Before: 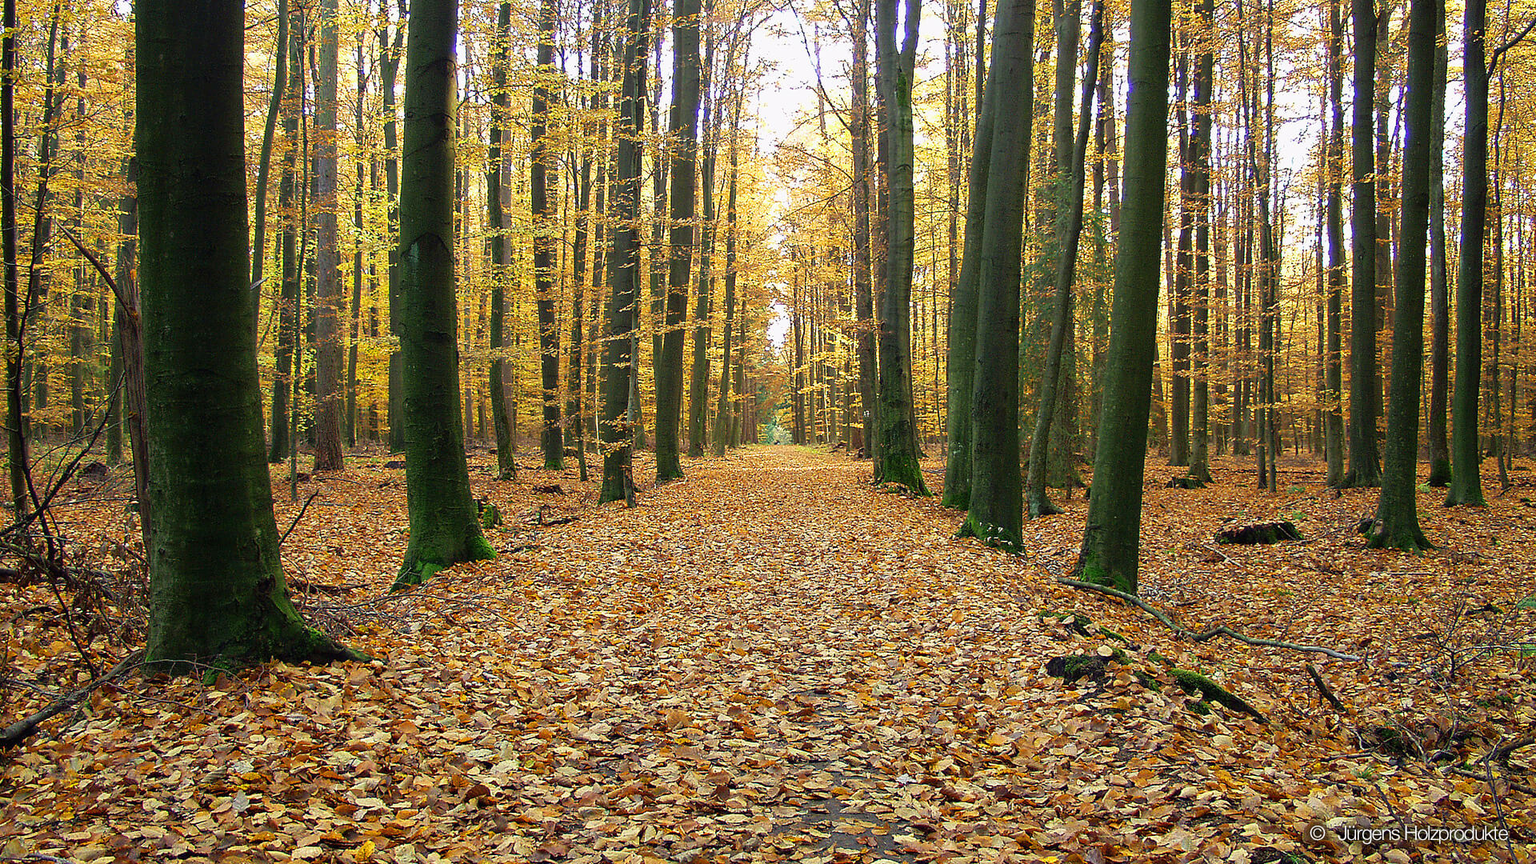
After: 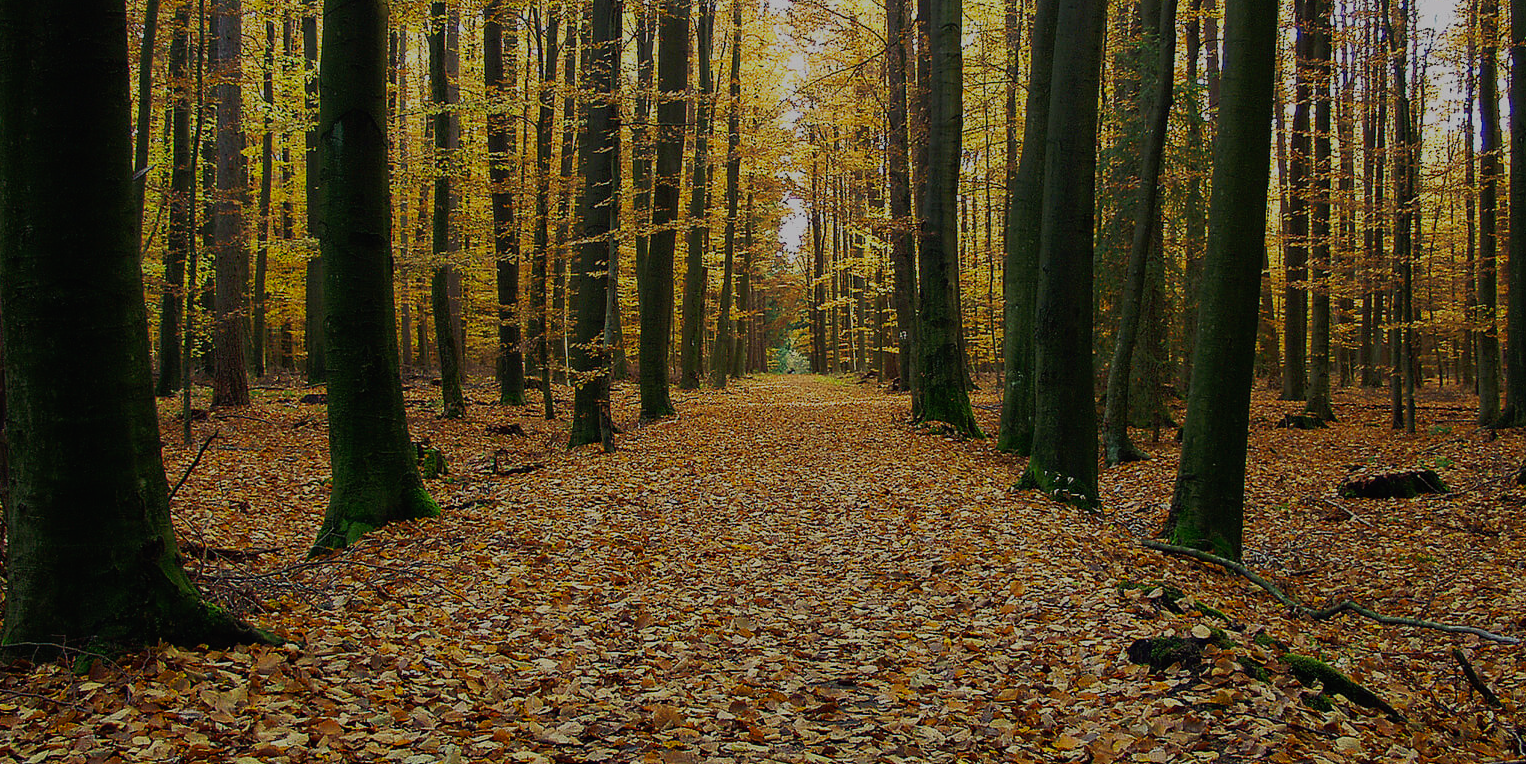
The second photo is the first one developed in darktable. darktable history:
base curve: curves: ch0 [(0, 0) (0.088, 0.125) (0.176, 0.251) (0.354, 0.501) (0.613, 0.749) (1, 0.877)], preserve colors none
exposure: exposure -2.097 EV, compensate highlight preservation false
tone curve: curves: ch0 [(0, 0) (0.003, 0.01) (0.011, 0.015) (0.025, 0.023) (0.044, 0.038) (0.069, 0.058) (0.1, 0.093) (0.136, 0.134) (0.177, 0.176) (0.224, 0.221) (0.277, 0.282) (0.335, 0.36) (0.399, 0.438) (0.468, 0.54) (0.543, 0.632) (0.623, 0.724) (0.709, 0.814) (0.801, 0.885) (0.898, 0.947) (1, 1)], preserve colors none
crop: left 9.391%, top 16.895%, right 11.115%, bottom 12.329%
